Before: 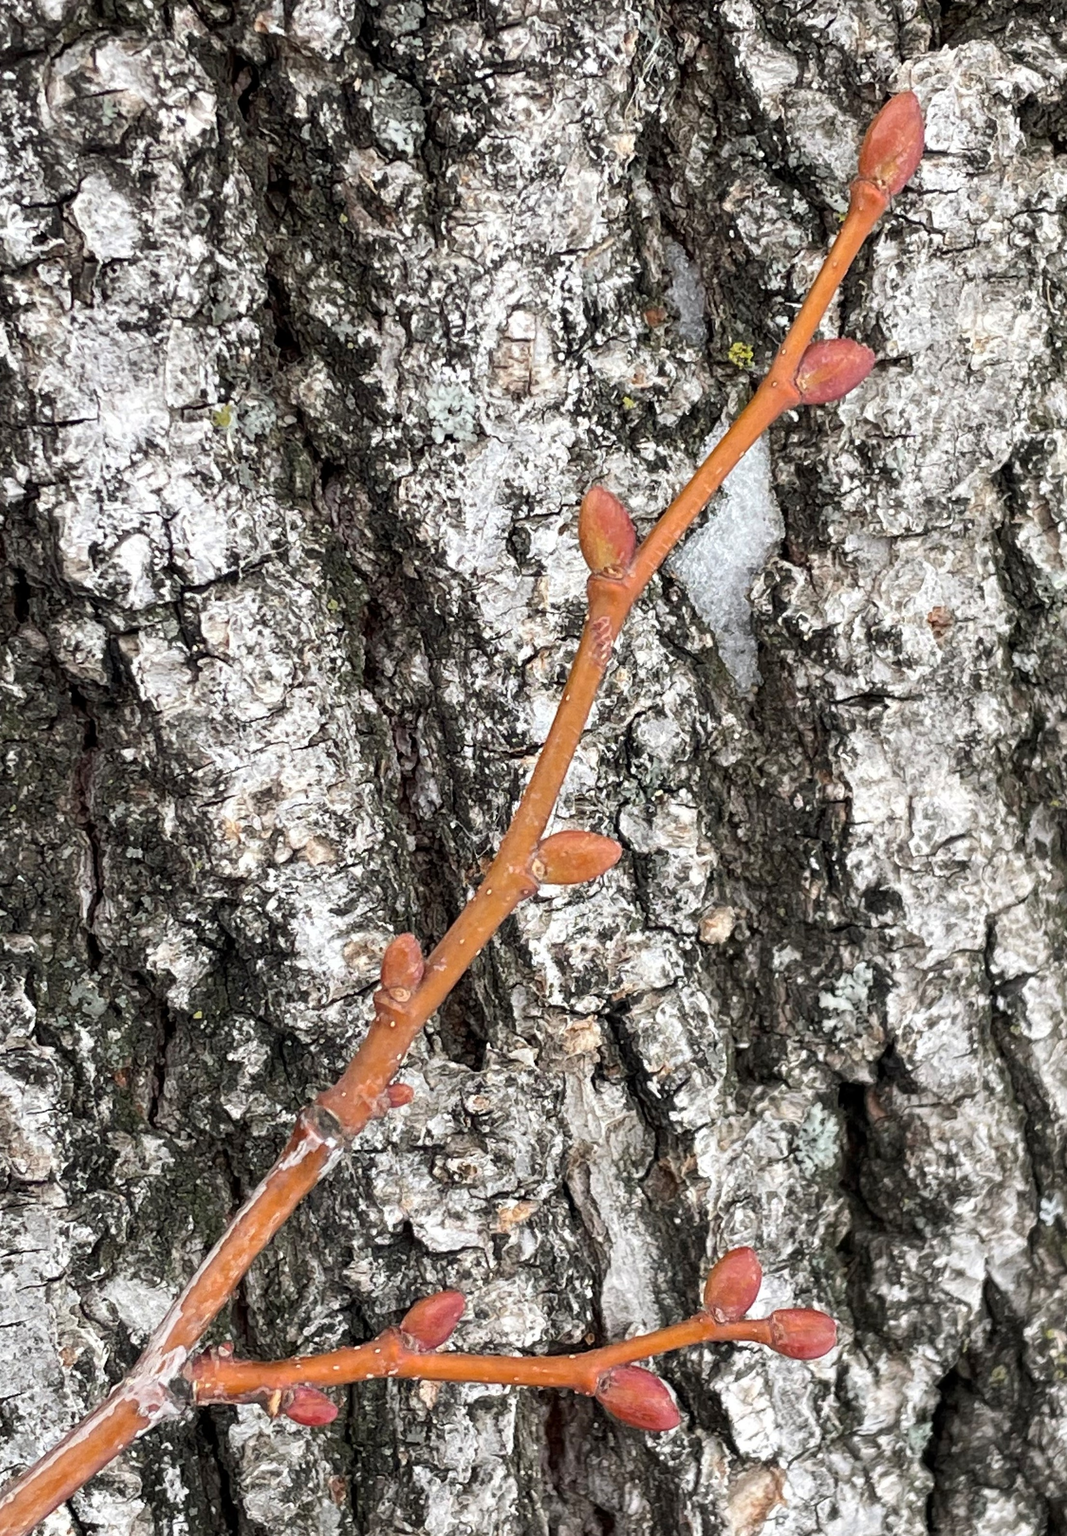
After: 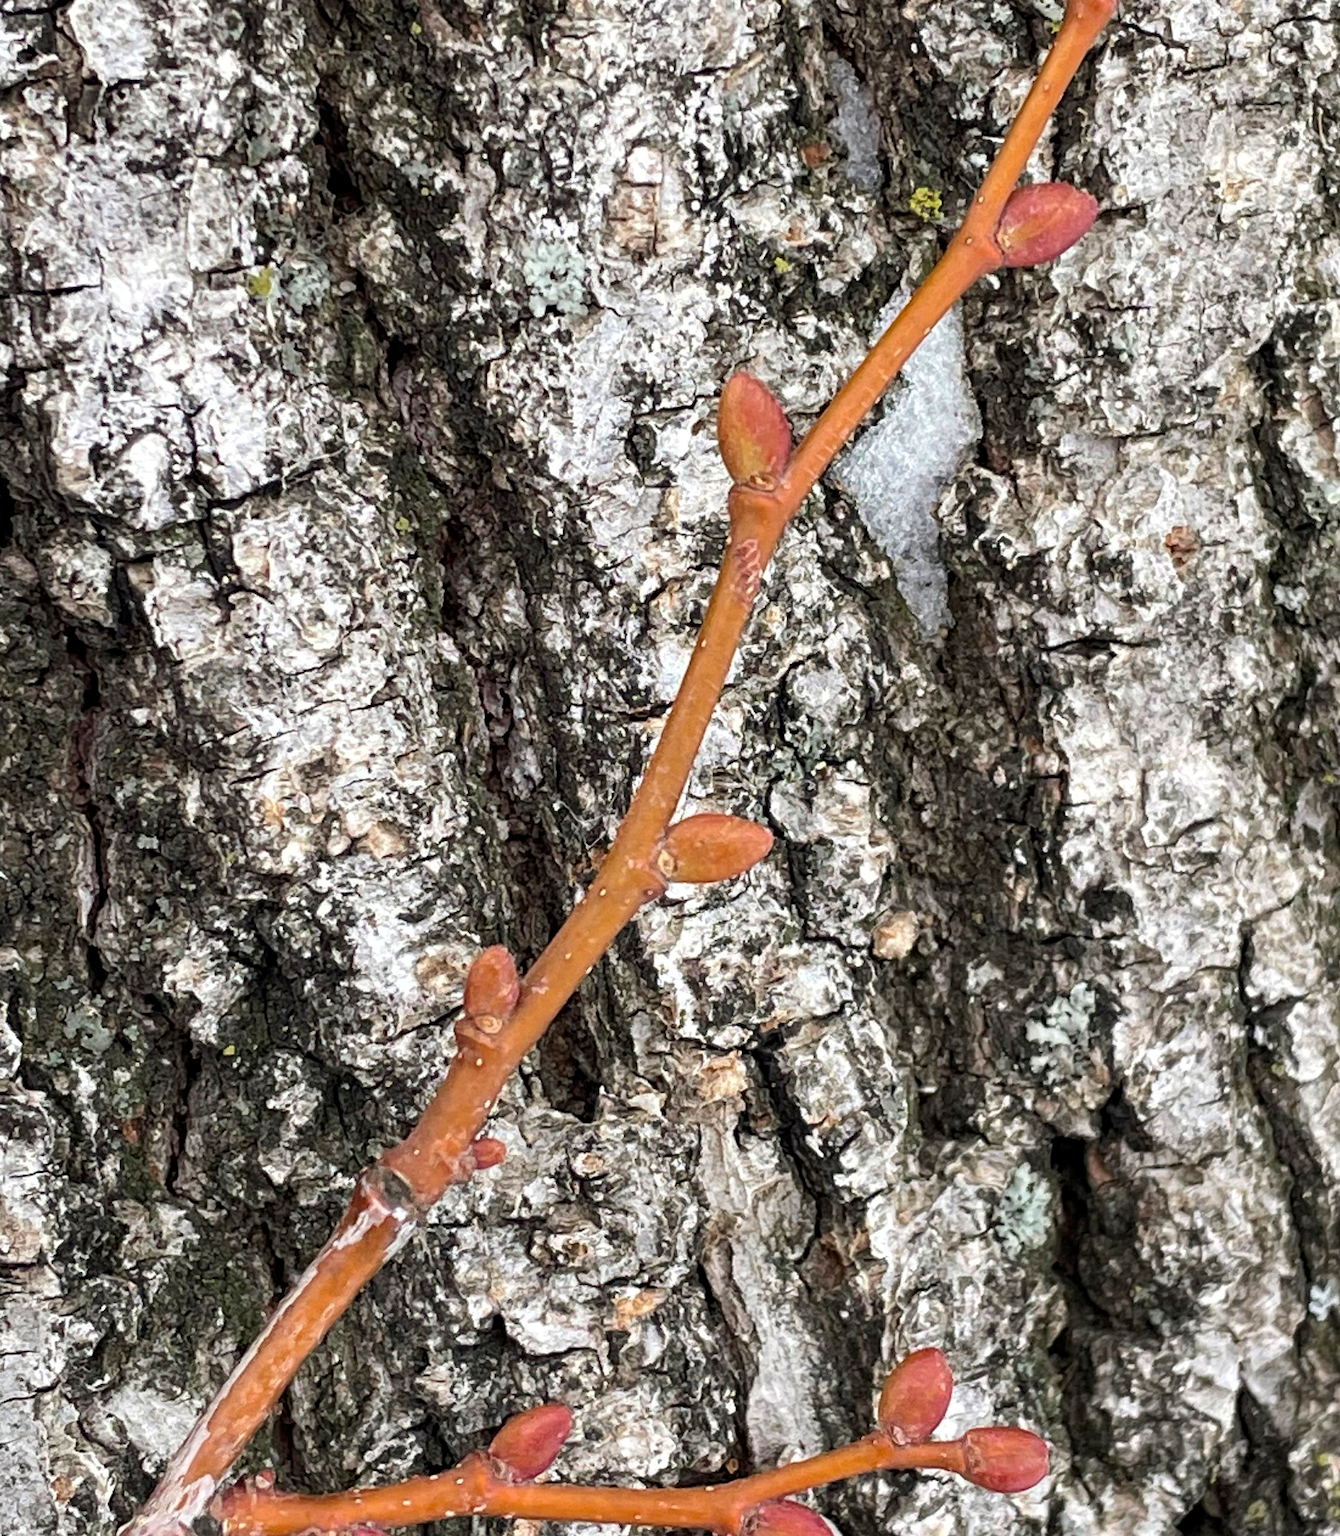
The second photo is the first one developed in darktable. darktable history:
crop and rotate: left 1.814%, top 12.818%, right 0.25%, bottom 9.225%
velvia: strength 15%
haze removal: compatibility mode true, adaptive false
